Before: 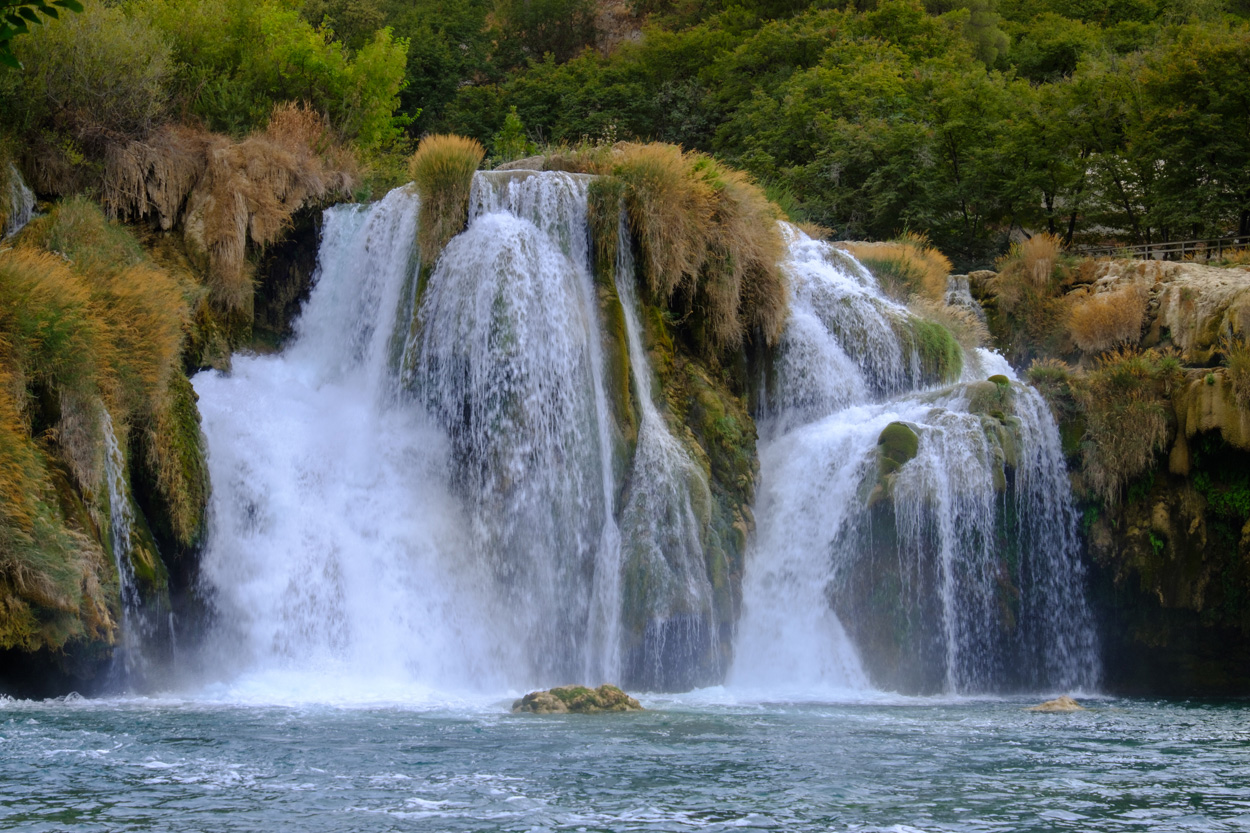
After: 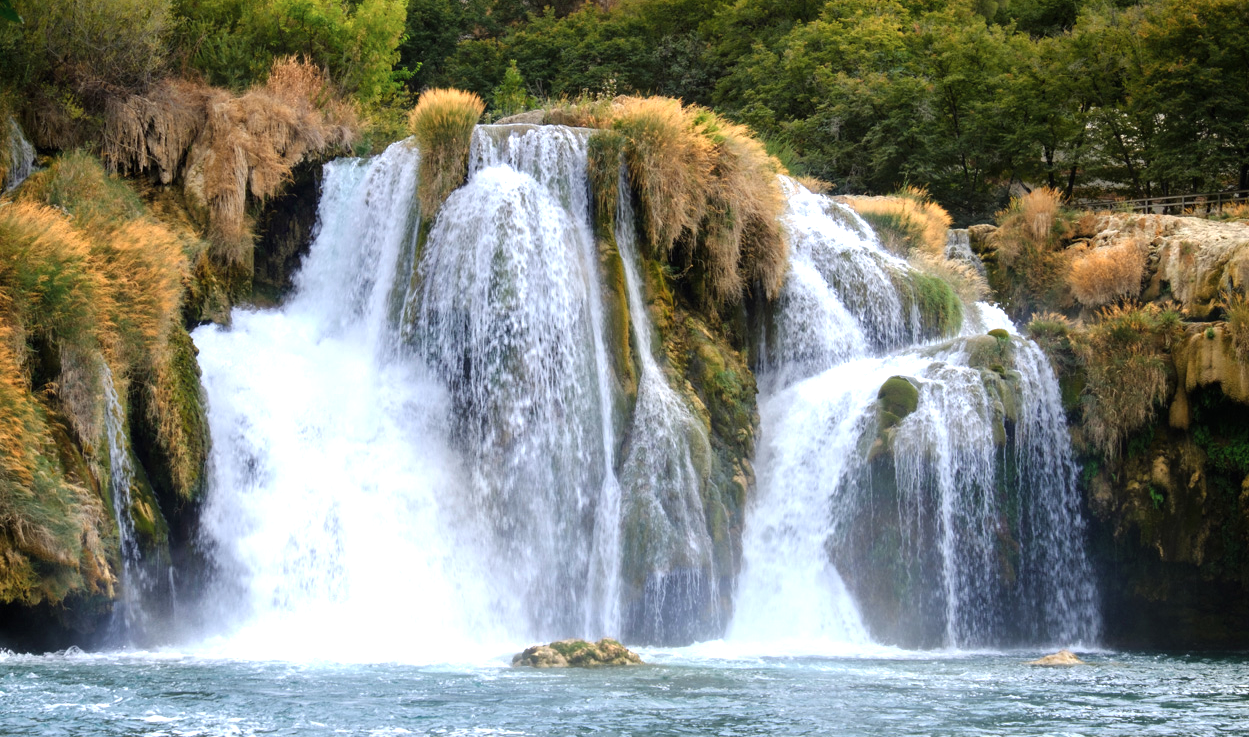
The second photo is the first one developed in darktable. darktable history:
crop and rotate: top 5.591%, bottom 5.899%
color correction: highlights b* 2.96
tone equalizer: -8 EV -0.781 EV, -7 EV -0.72 EV, -6 EV -0.576 EV, -5 EV -0.368 EV, -3 EV 0.405 EV, -2 EV 0.6 EV, -1 EV 0.682 EV, +0 EV 0.777 EV, smoothing diameter 24.78%, edges refinement/feathering 7.59, preserve details guided filter
color zones: curves: ch0 [(0.018, 0.548) (0.197, 0.654) (0.425, 0.447) (0.605, 0.658) (0.732, 0.579)]; ch1 [(0.105, 0.531) (0.224, 0.531) (0.386, 0.39) (0.618, 0.456) (0.732, 0.456) (0.956, 0.421)]; ch2 [(0.039, 0.583) (0.215, 0.465) (0.399, 0.544) (0.465, 0.548) (0.614, 0.447) (0.724, 0.43) (0.882, 0.623) (0.956, 0.632)]
